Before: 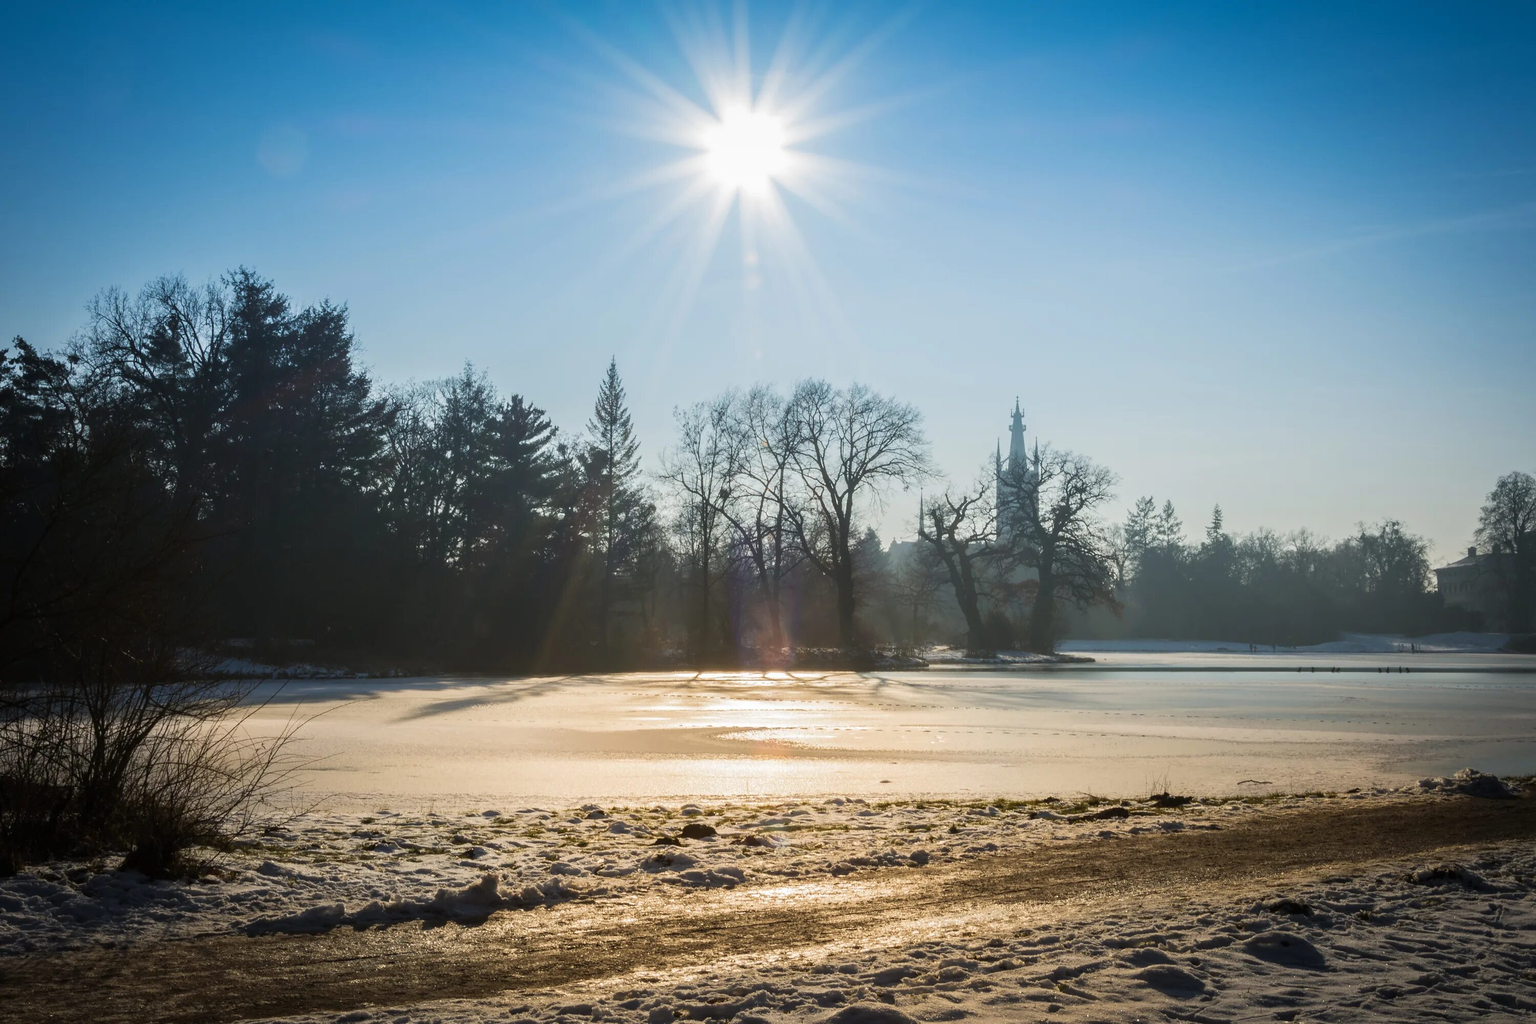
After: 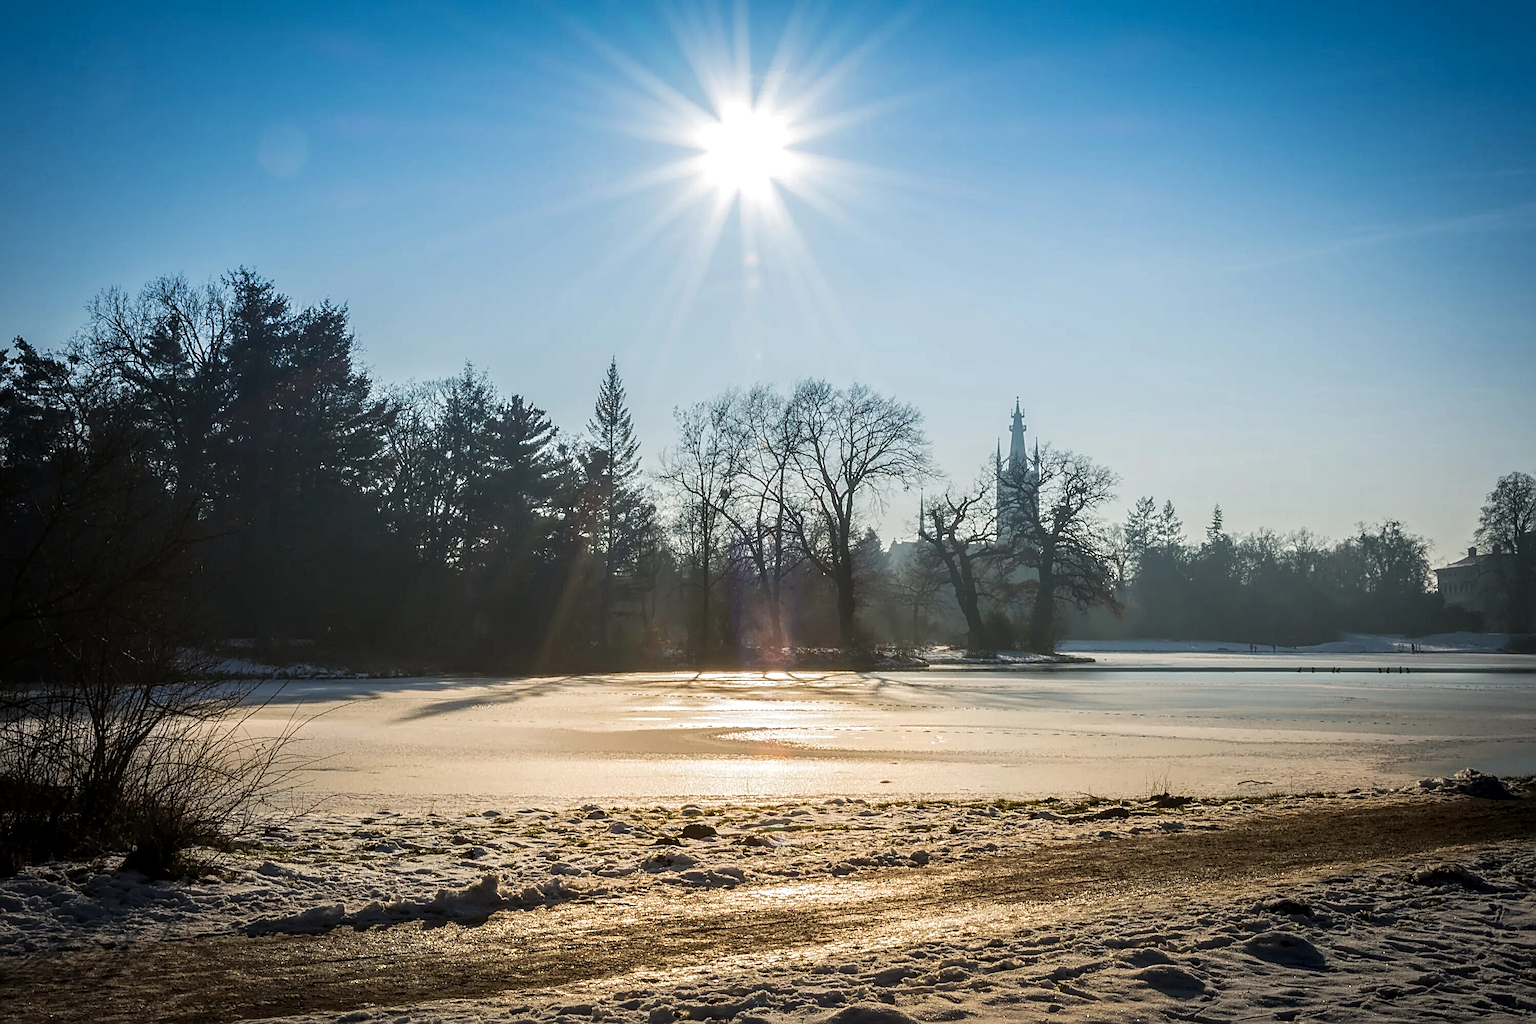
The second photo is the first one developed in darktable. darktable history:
tone equalizer: edges refinement/feathering 500, mask exposure compensation -1.57 EV, preserve details no
sharpen: radius 2.686, amount 0.666
local contrast: detail 130%
